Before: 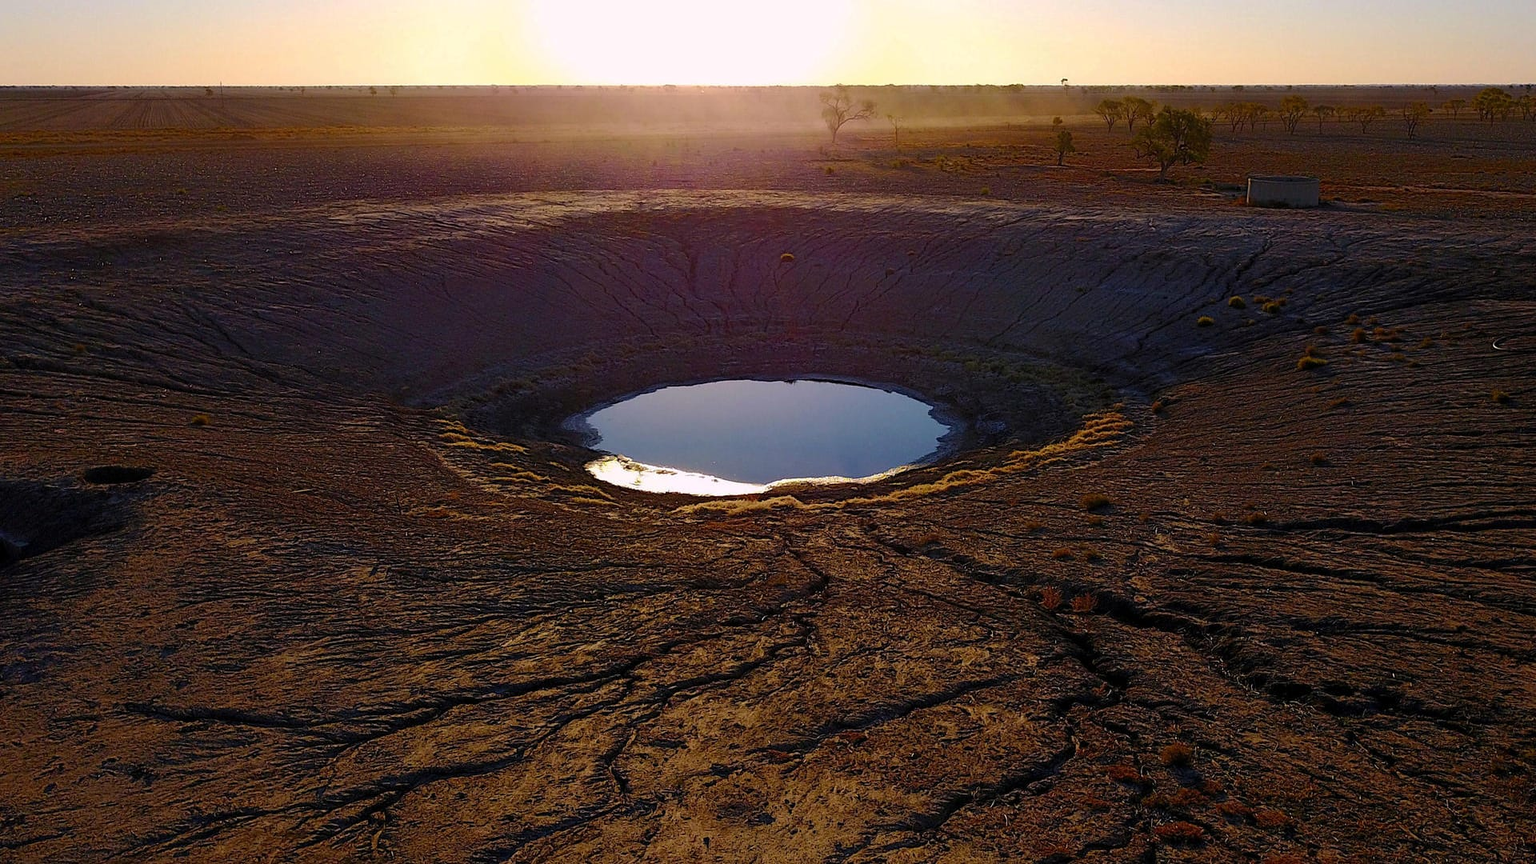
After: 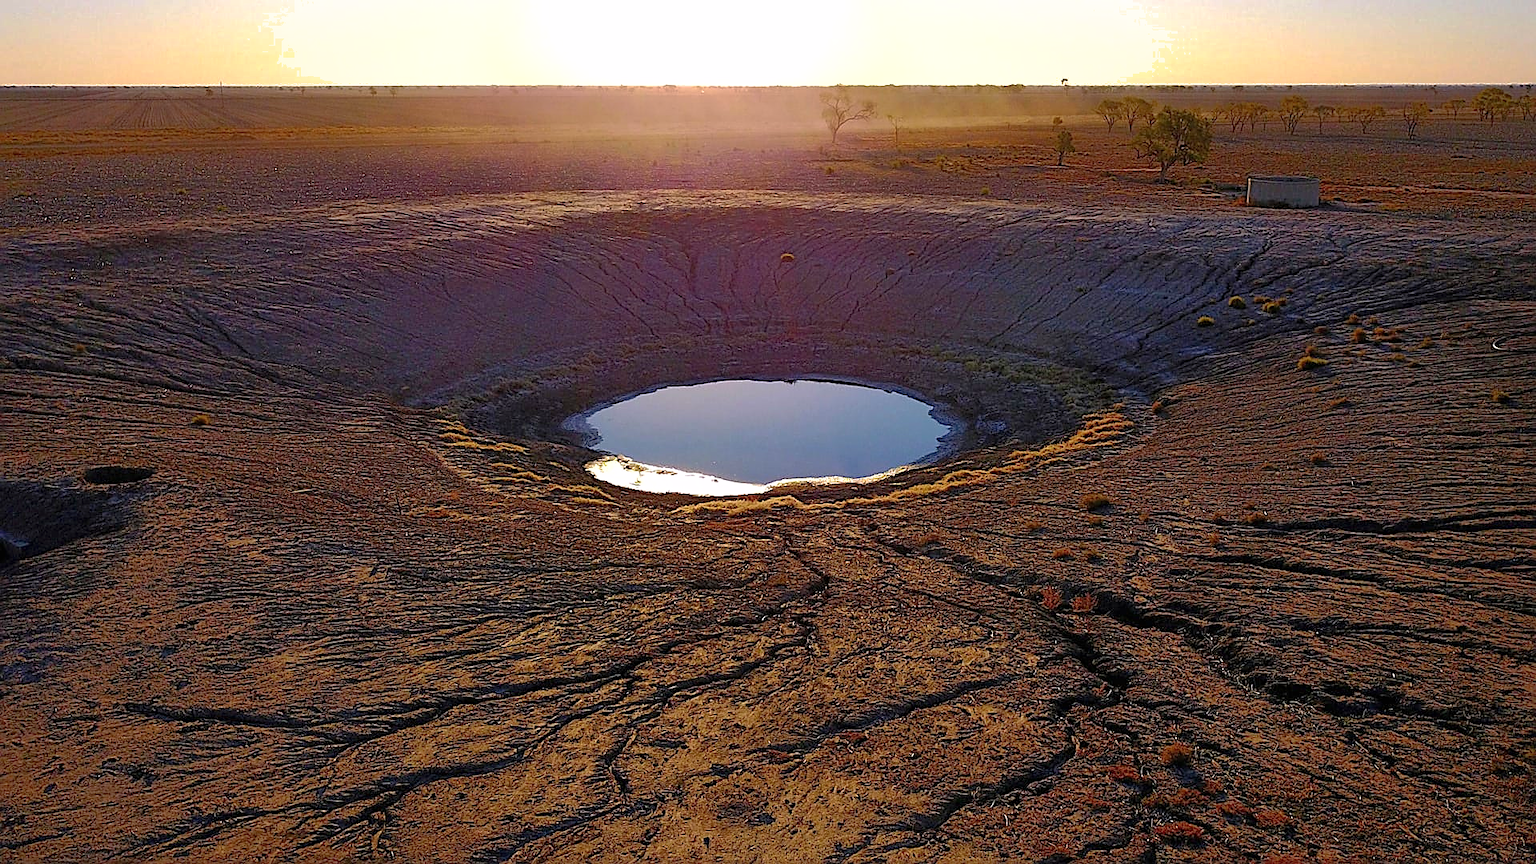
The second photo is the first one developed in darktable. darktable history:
sharpen: on, module defaults
exposure: black level correction 0, exposure 0.399 EV, compensate exposure bias true, compensate highlight preservation false
shadows and highlights: on, module defaults
